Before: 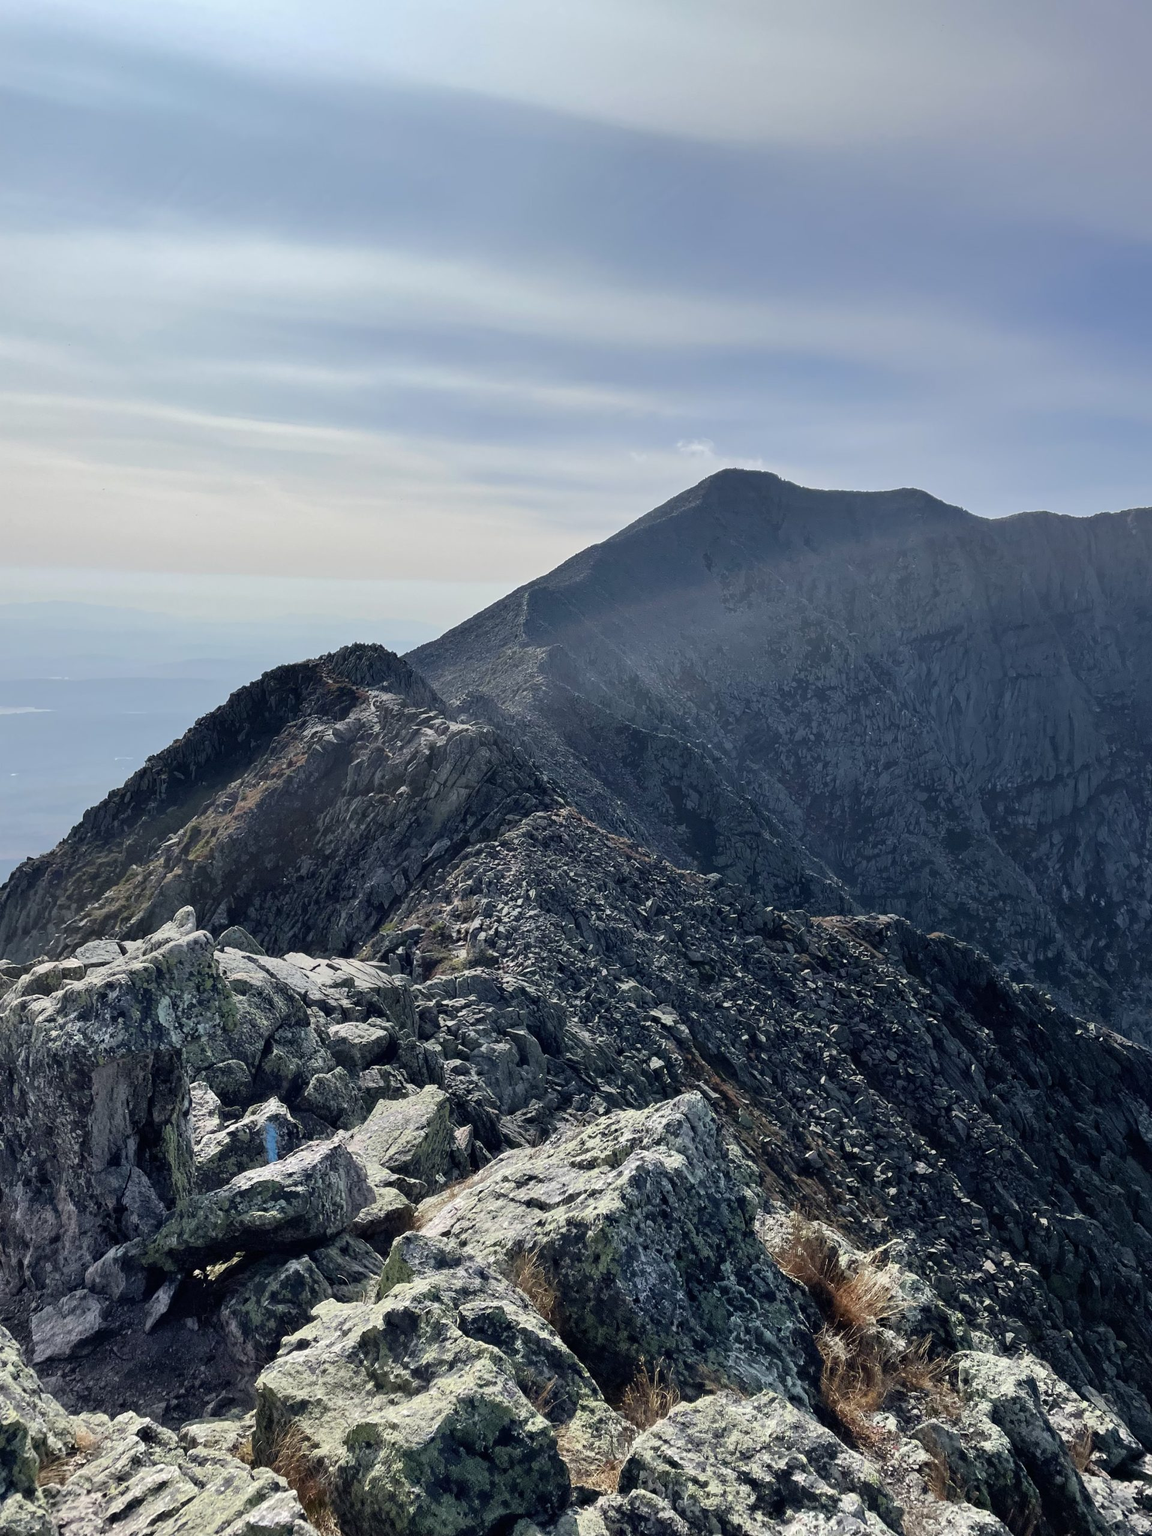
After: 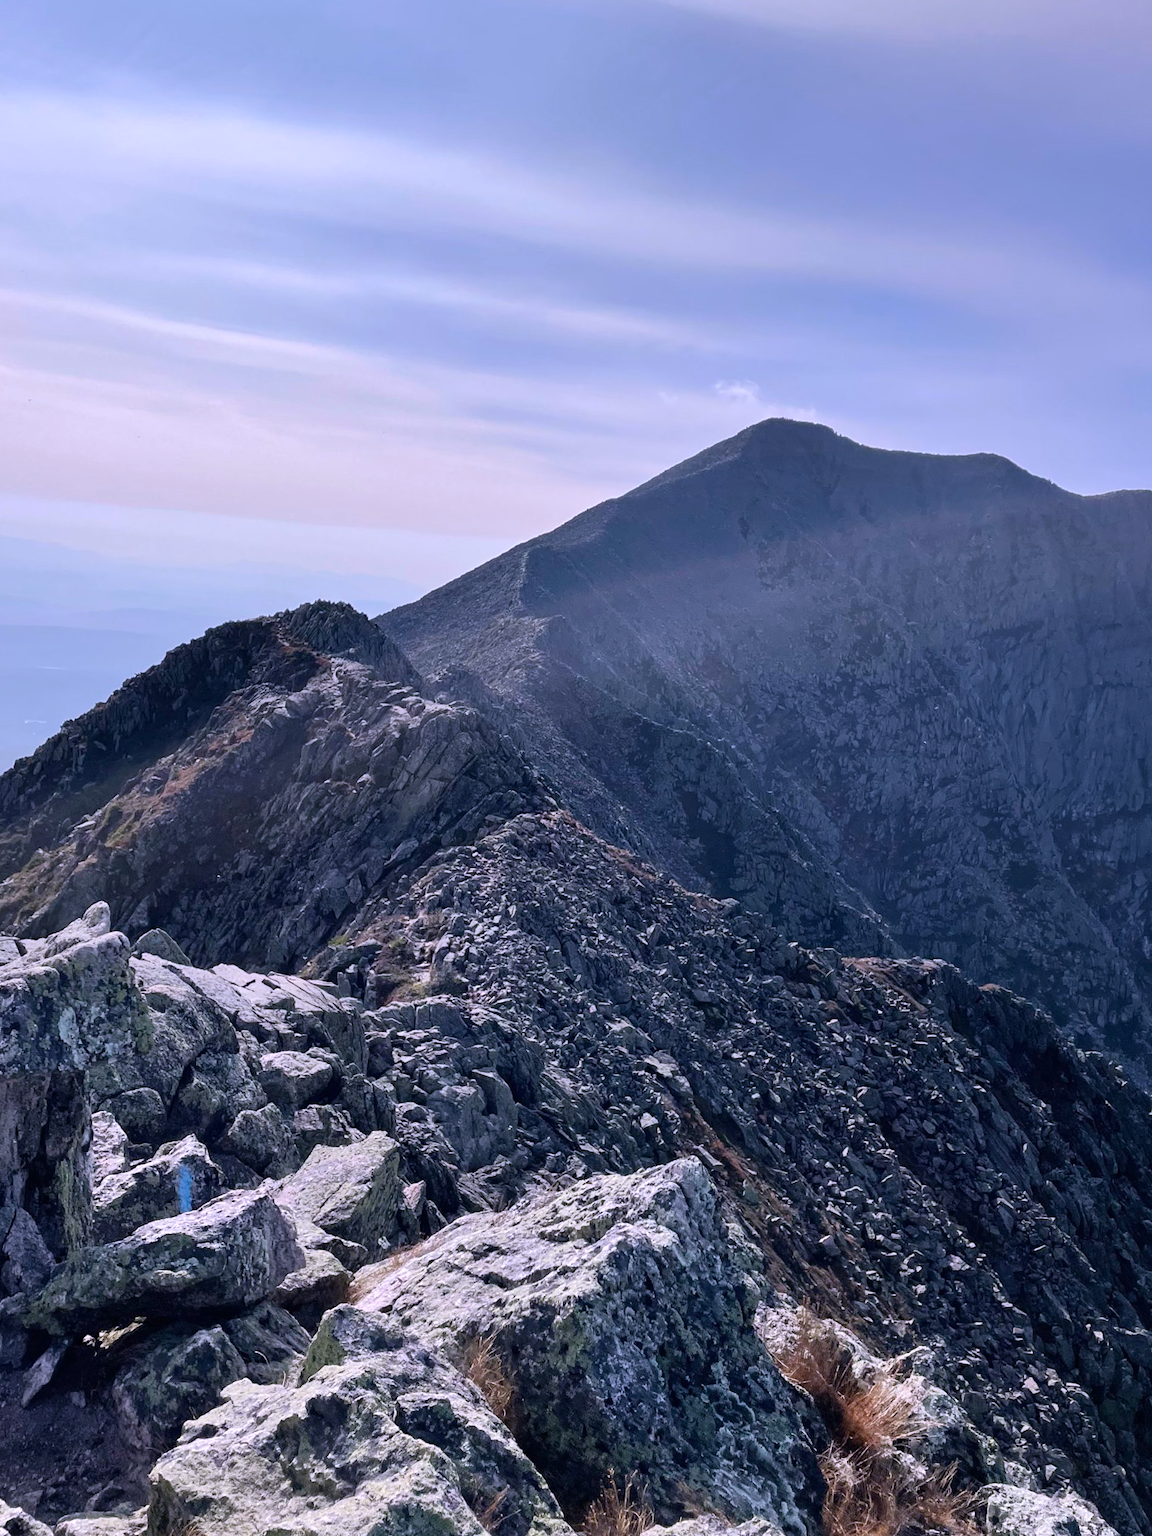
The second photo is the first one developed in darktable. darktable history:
white balance: red 1.042, blue 1.17
crop and rotate: angle -3.27°, left 5.211%, top 5.211%, right 4.607%, bottom 4.607%
shadows and highlights: shadows 4.1, highlights -17.6, soften with gaussian
